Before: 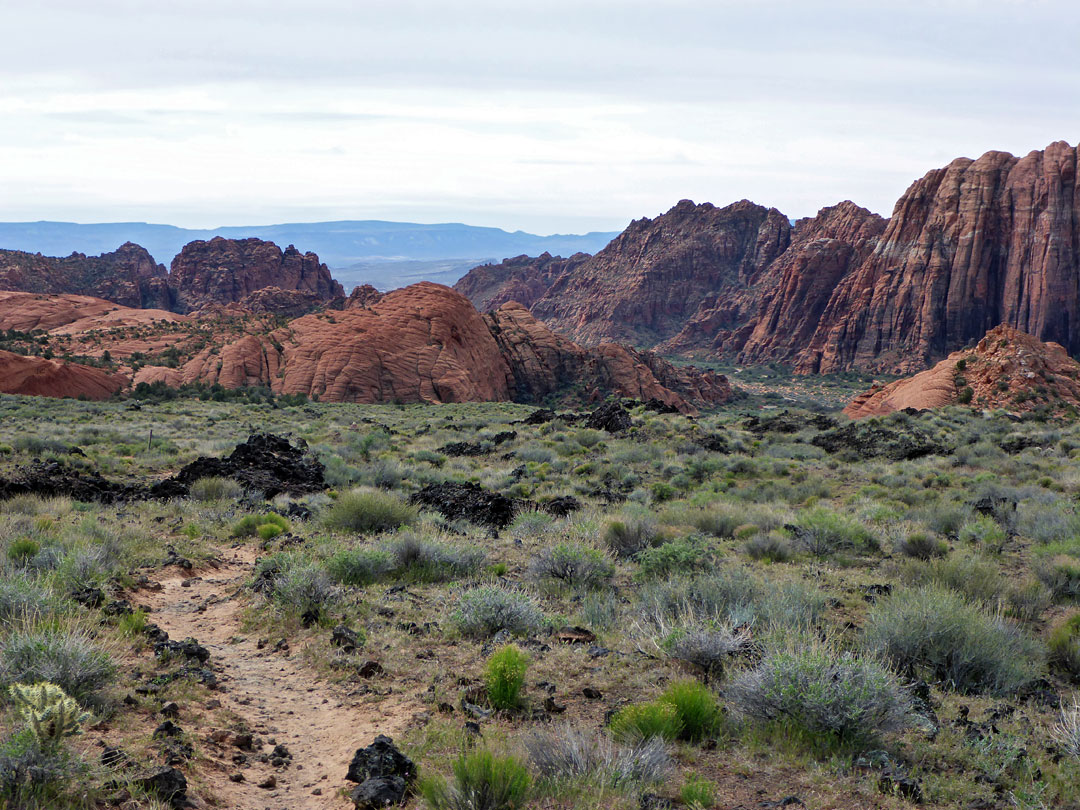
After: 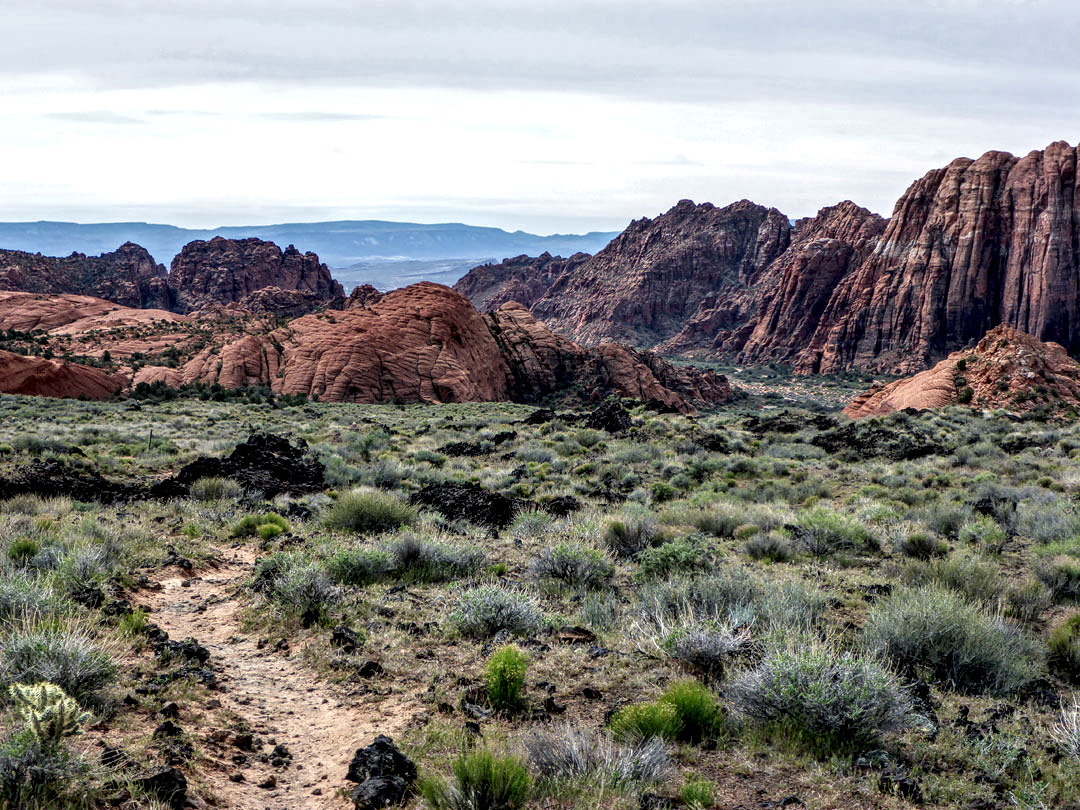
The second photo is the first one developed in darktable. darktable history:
local contrast: highlights 16%, detail 187%
